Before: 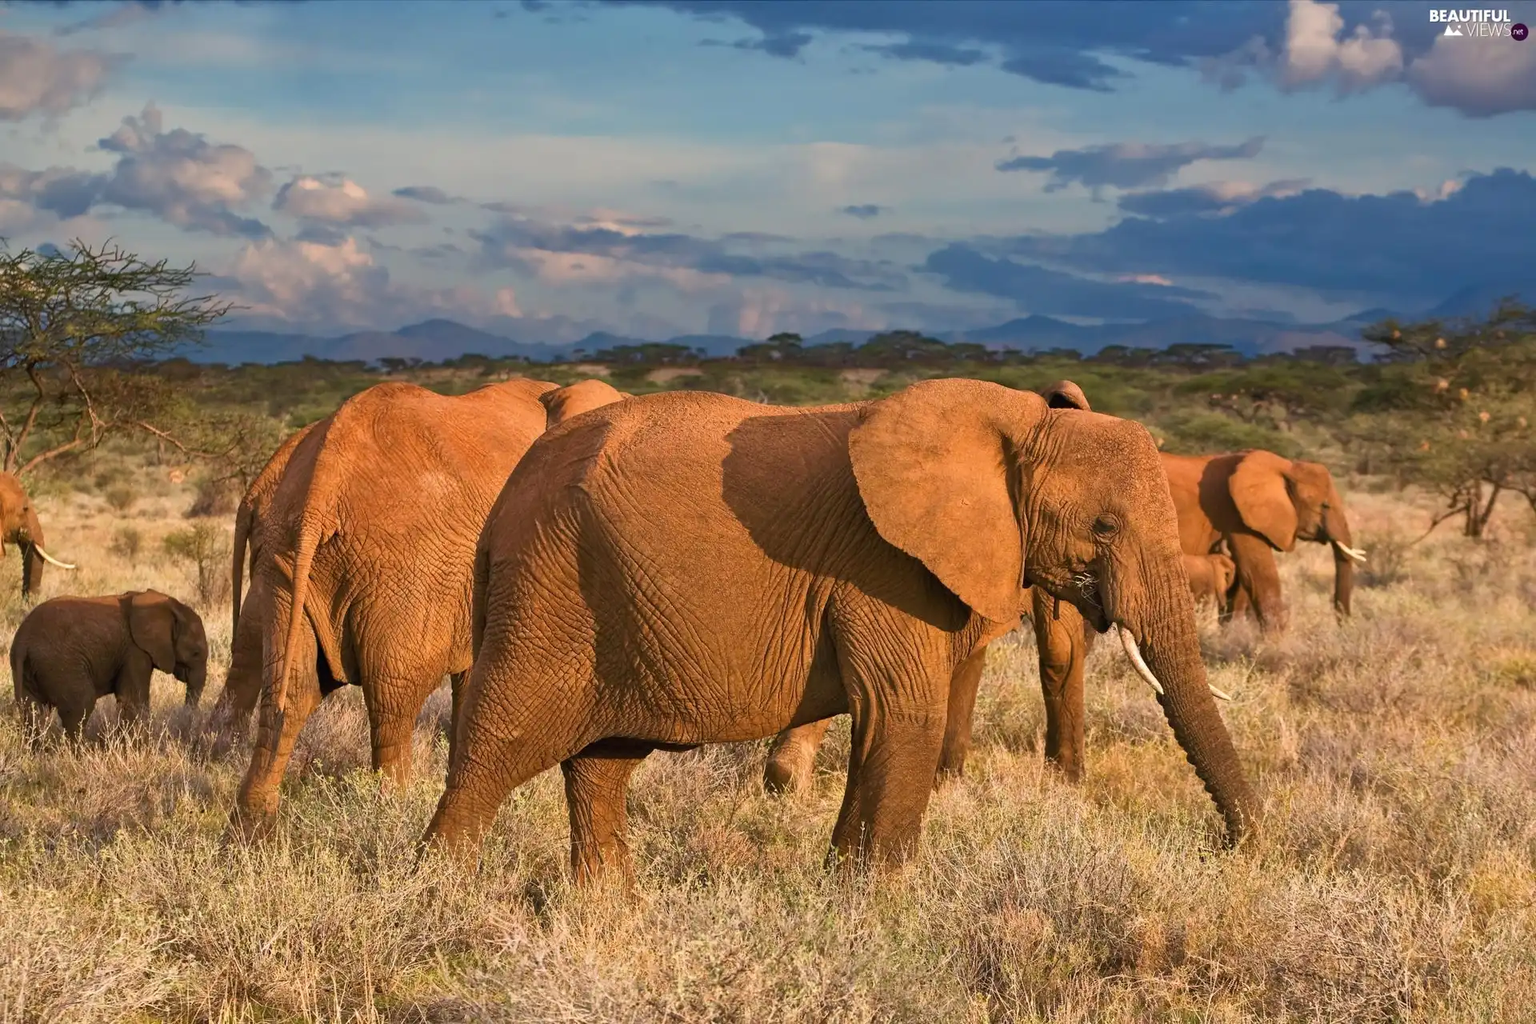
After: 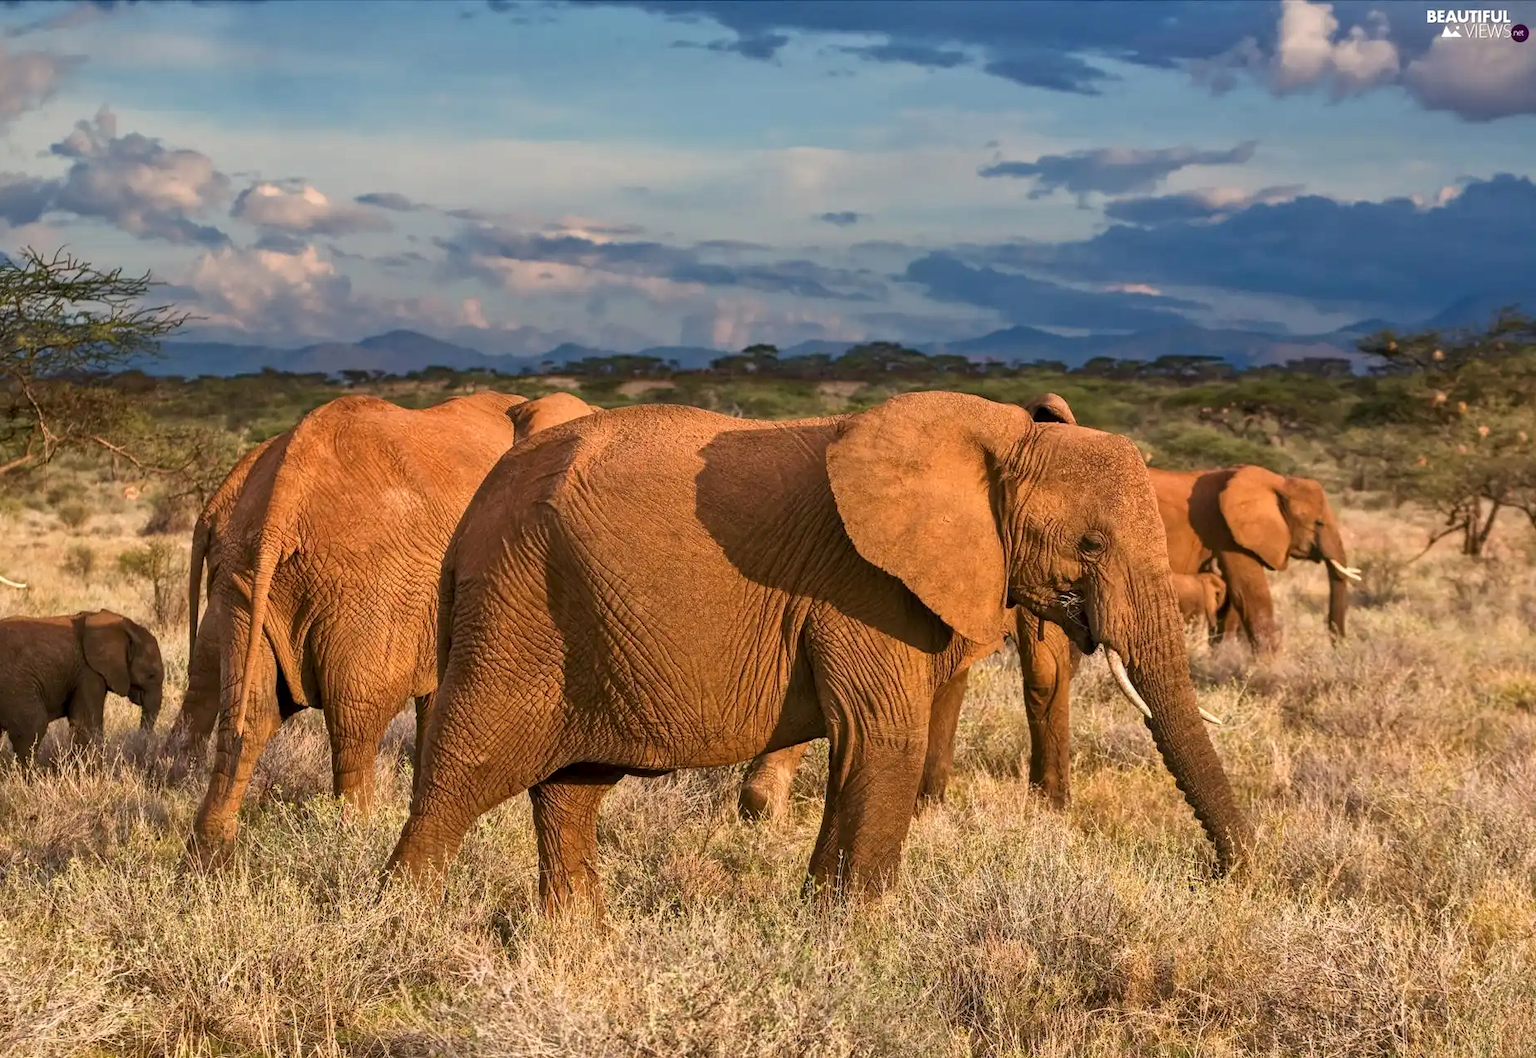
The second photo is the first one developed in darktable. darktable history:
crop and rotate: left 3.238%
local contrast: on, module defaults
